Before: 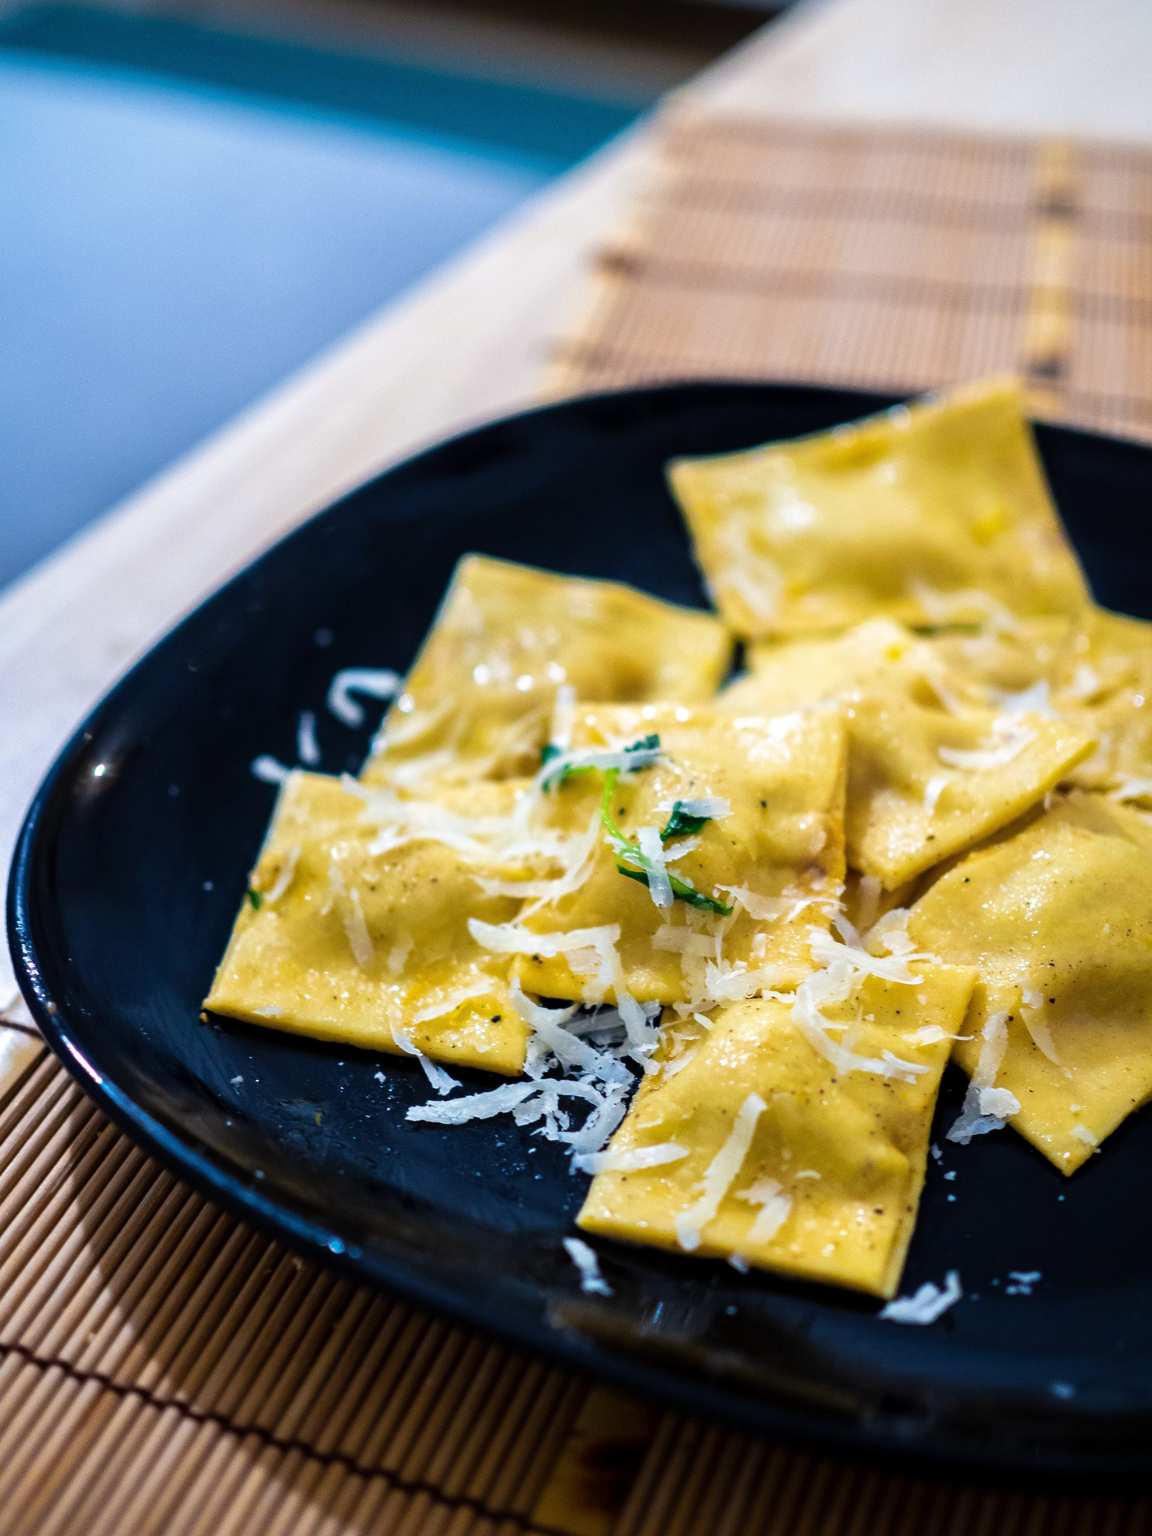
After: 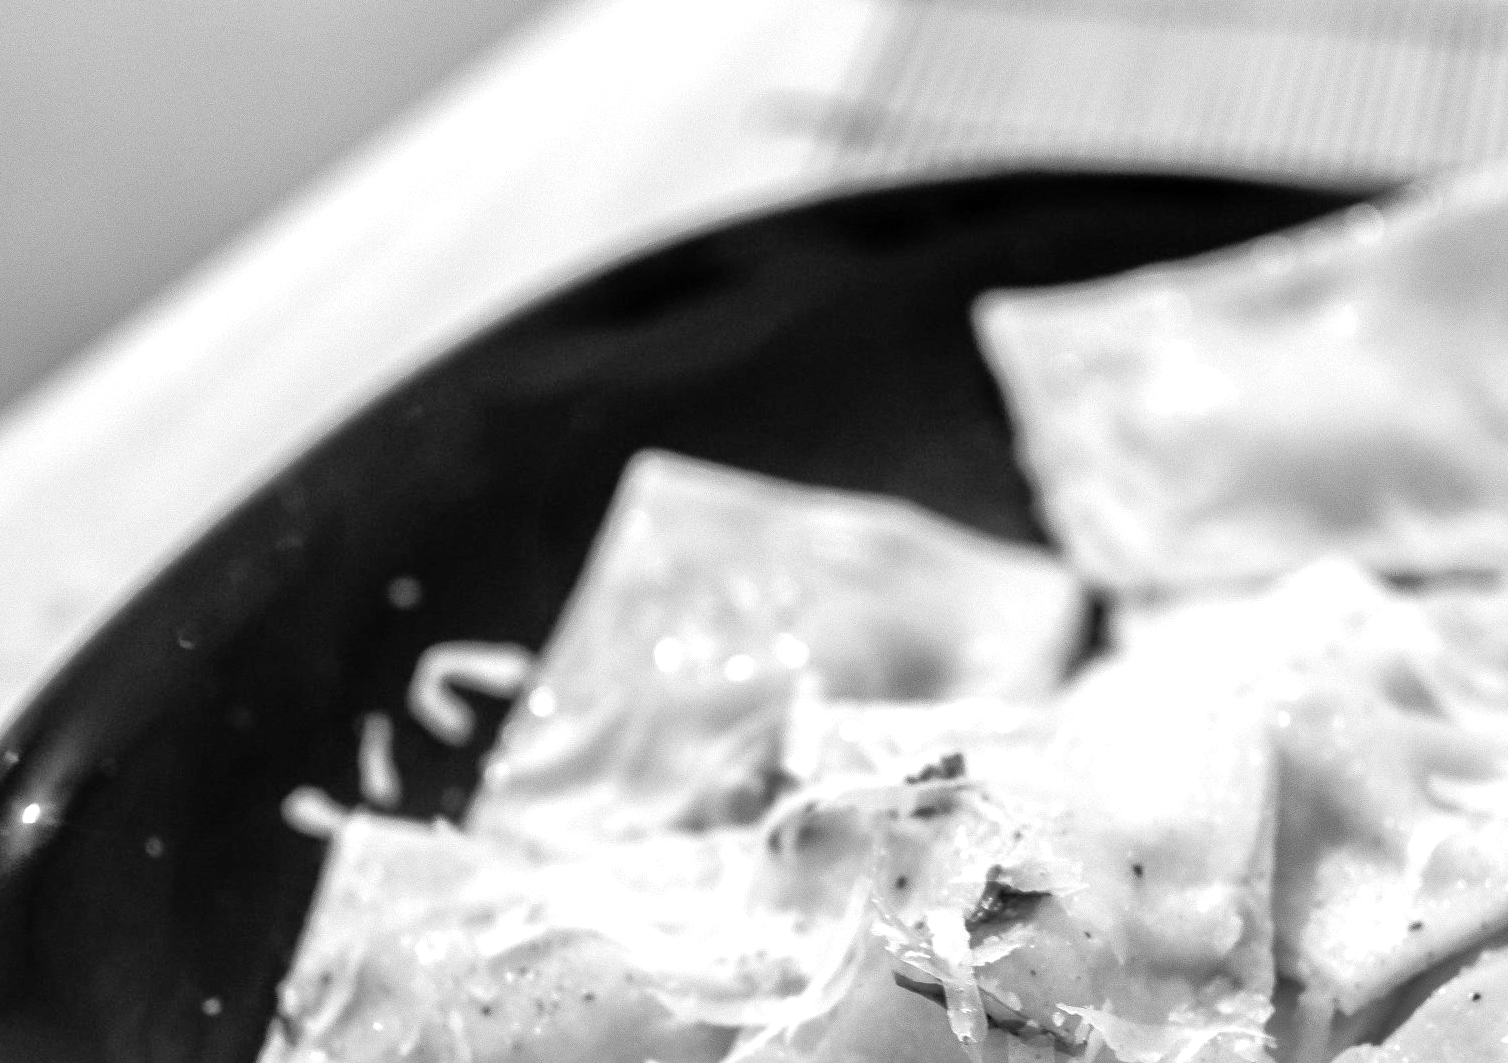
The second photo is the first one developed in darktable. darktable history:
monochrome: size 3.1
exposure: exposure 0.2 EV, compensate highlight preservation false
tone equalizer: -7 EV 0.15 EV, -6 EV 0.6 EV, -5 EV 1.15 EV, -4 EV 1.33 EV, -3 EV 1.15 EV, -2 EV 0.6 EV, -1 EV 0.15 EV, mask exposure compensation -0.5 EV
white balance: red 1.188, blue 1.11
crop: left 7.036%, top 18.398%, right 14.379%, bottom 40.043%
